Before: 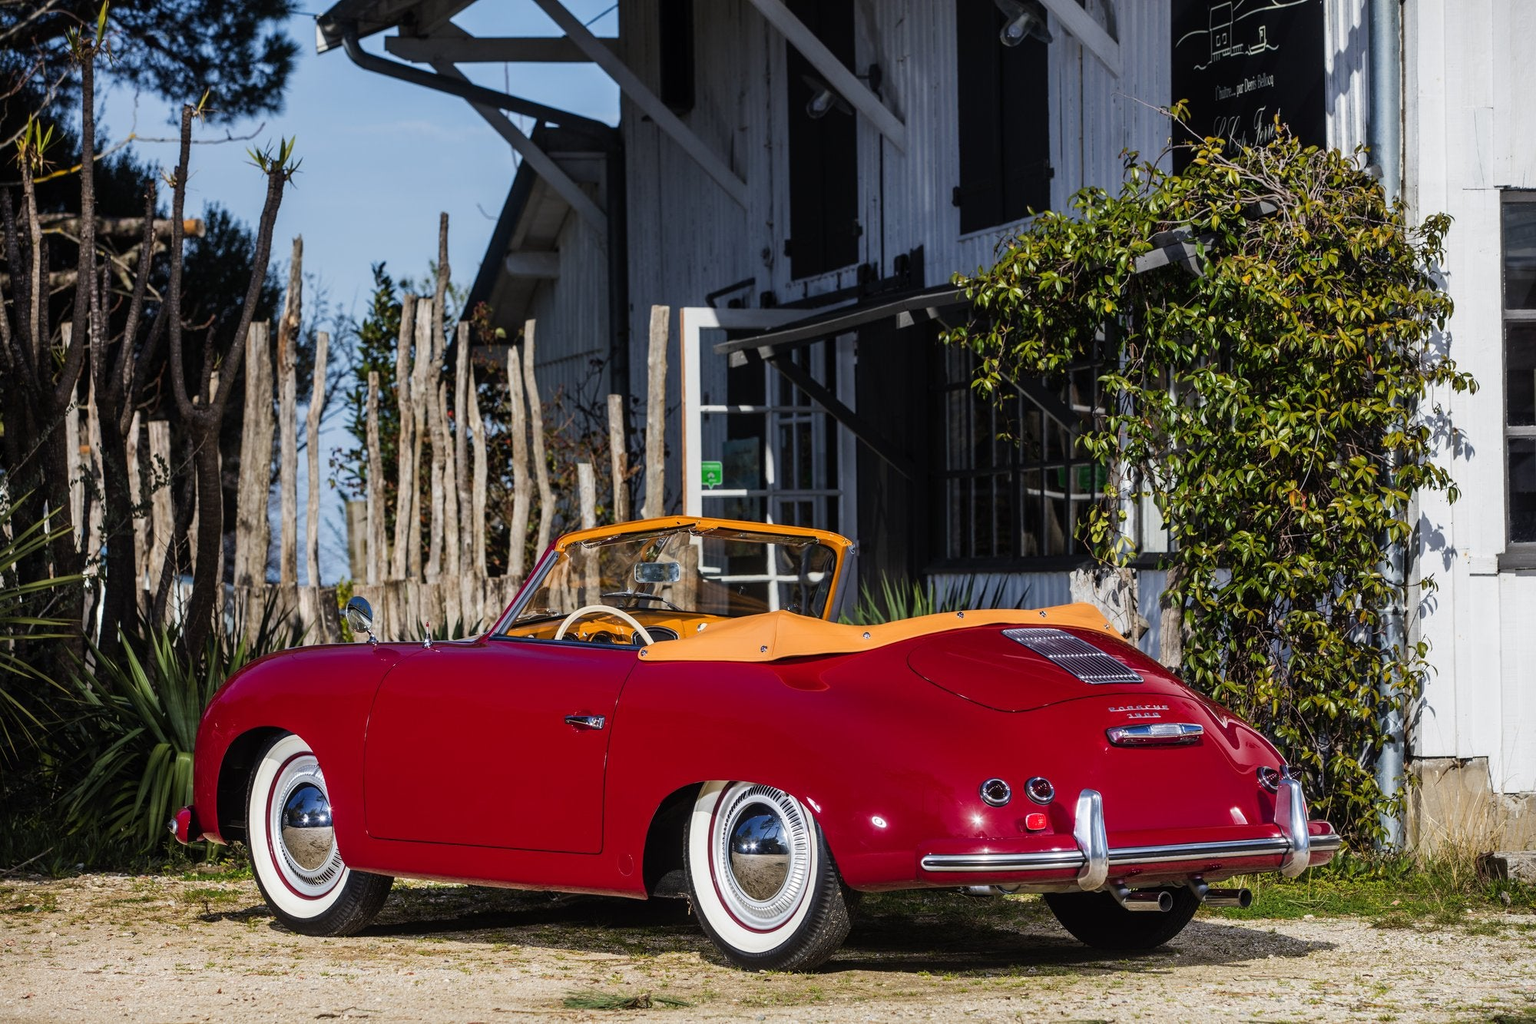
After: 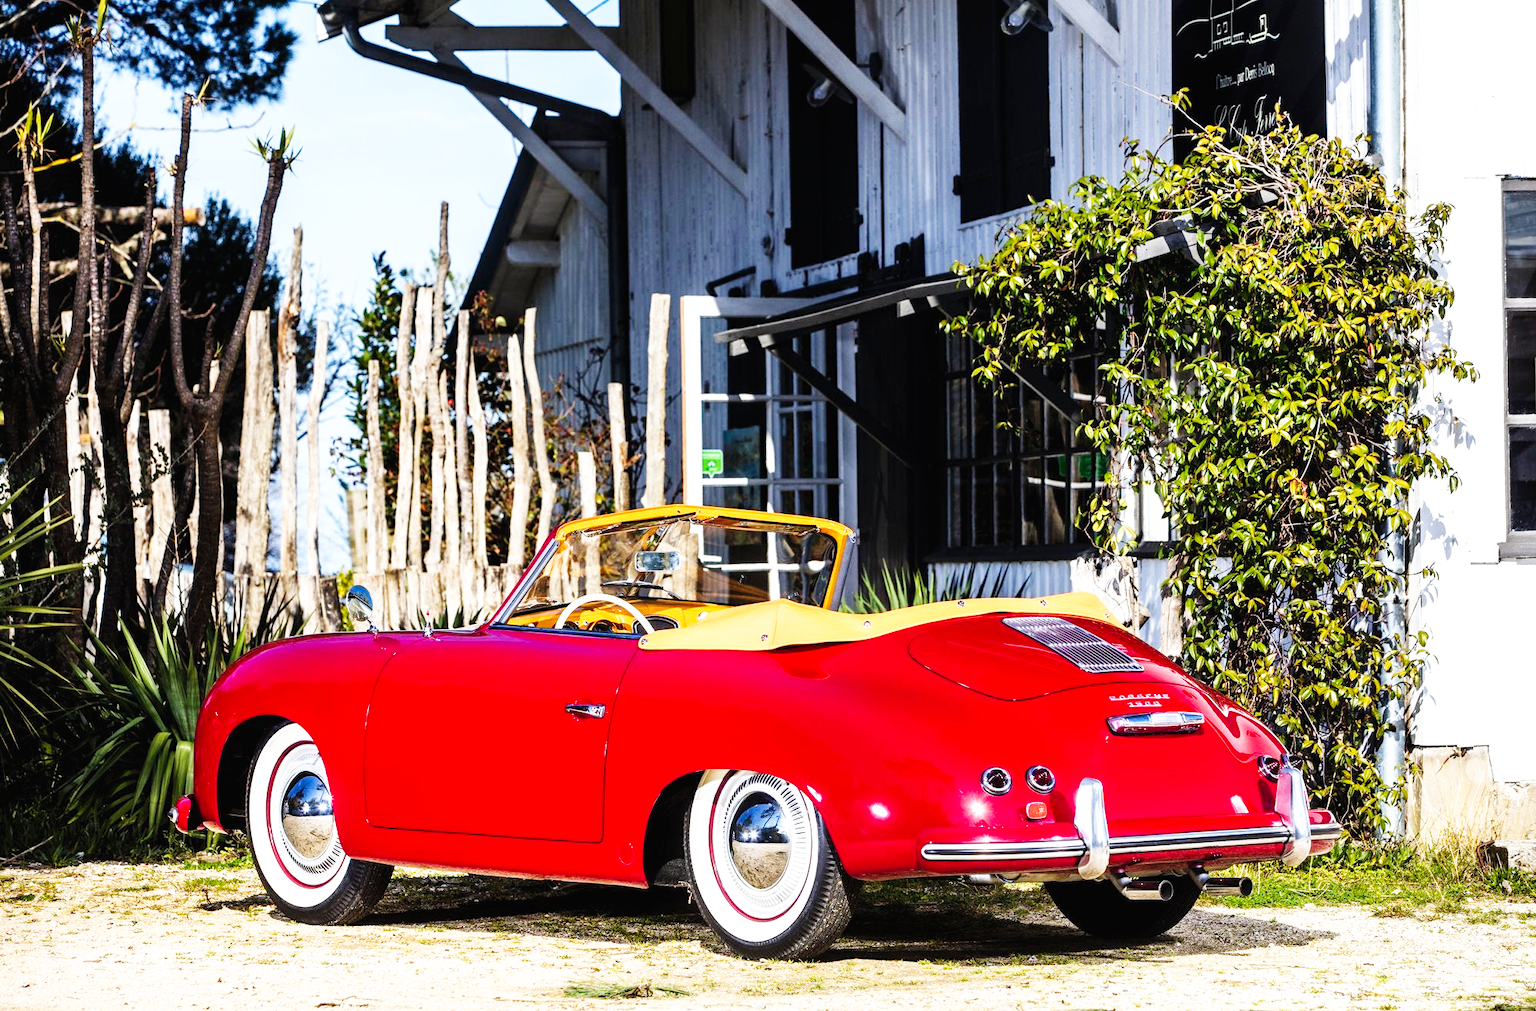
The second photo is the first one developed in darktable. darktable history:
crop: top 1.184%, right 0.035%
base curve: curves: ch0 [(0, 0.003) (0.001, 0.002) (0.006, 0.004) (0.02, 0.022) (0.048, 0.086) (0.094, 0.234) (0.162, 0.431) (0.258, 0.629) (0.385, 0.8) (0.548, 0.918) (0.751, 0.988) (1, 1)], preserve colors none
exposure: black level correction 0.001, exposure 0.5 EV, compensate highlight preservation false
